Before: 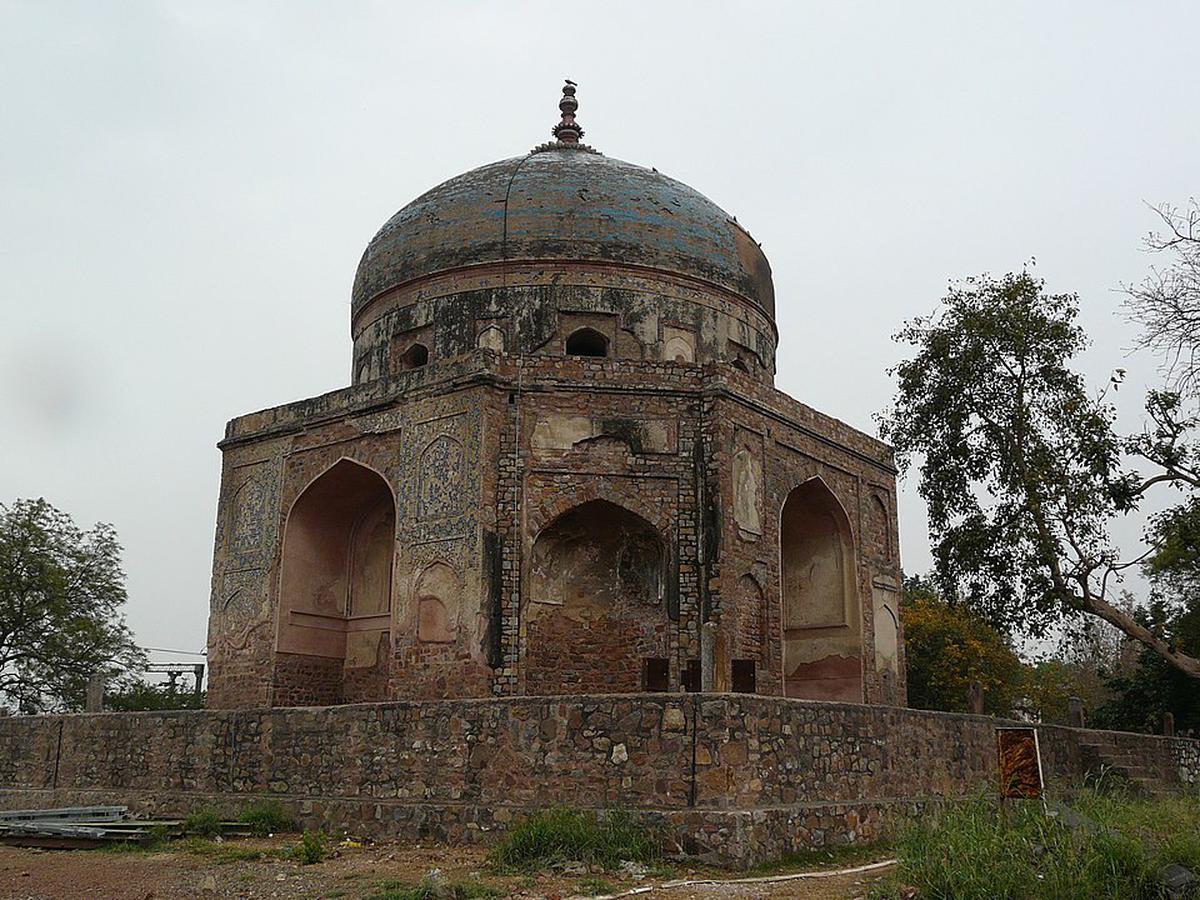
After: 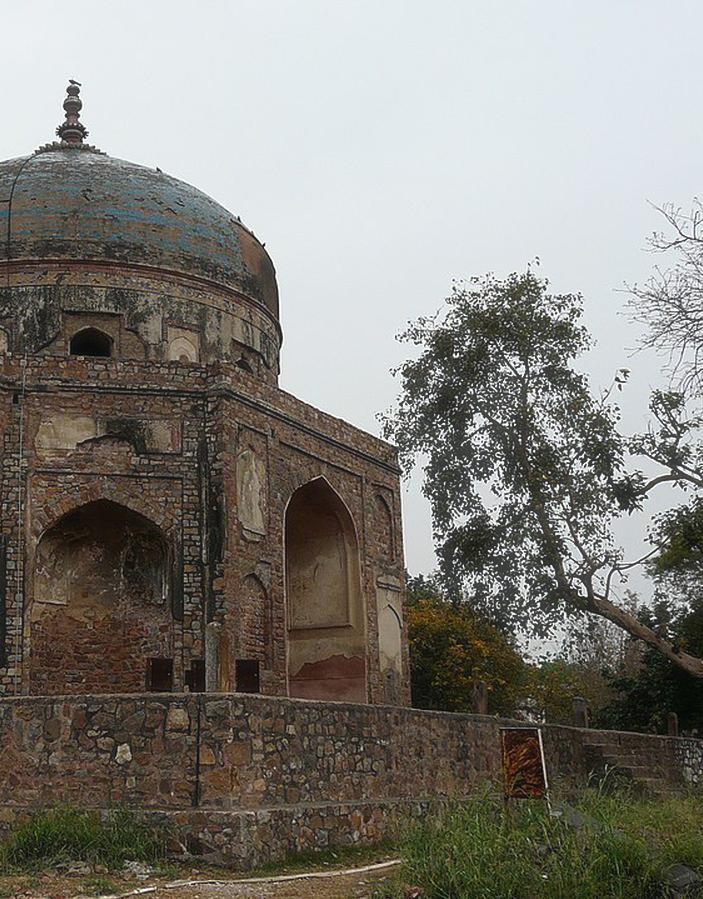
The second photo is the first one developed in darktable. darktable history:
crop: left 41.372%
haze removal: strength -0.052, compatibility mode true, adaptive false
exposure: compensate exposure bias true, compensate highlight preservation false
